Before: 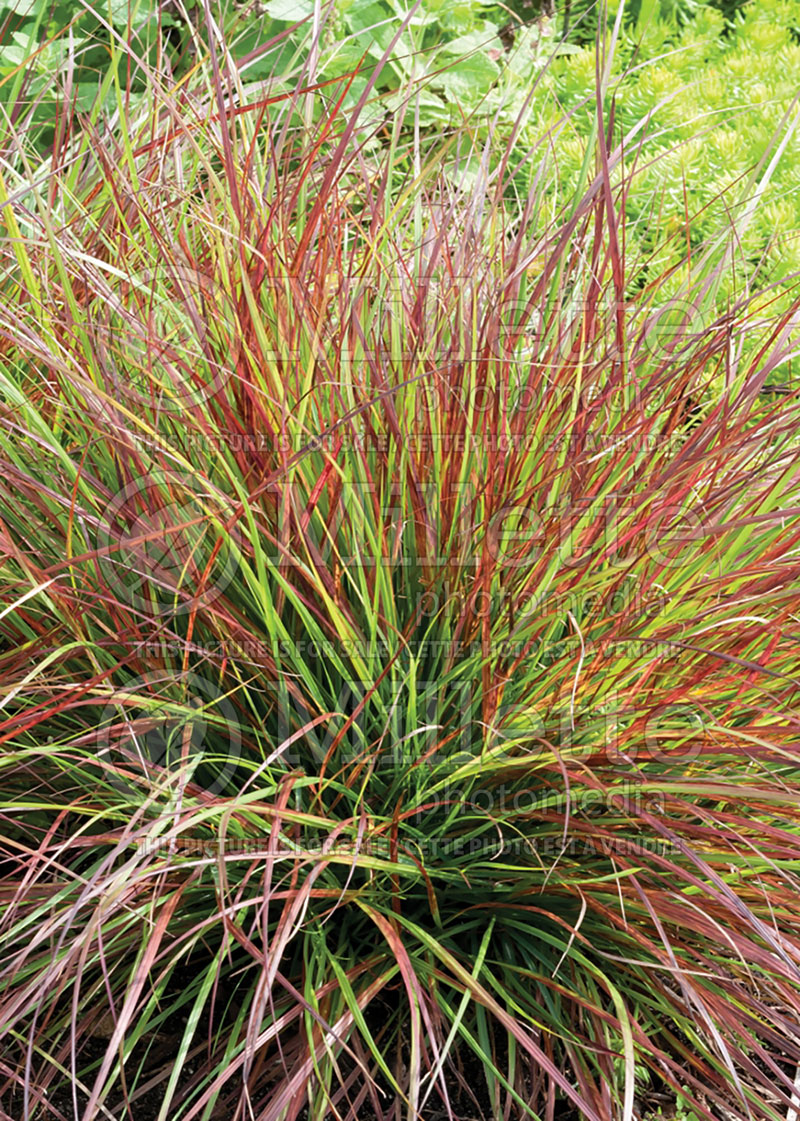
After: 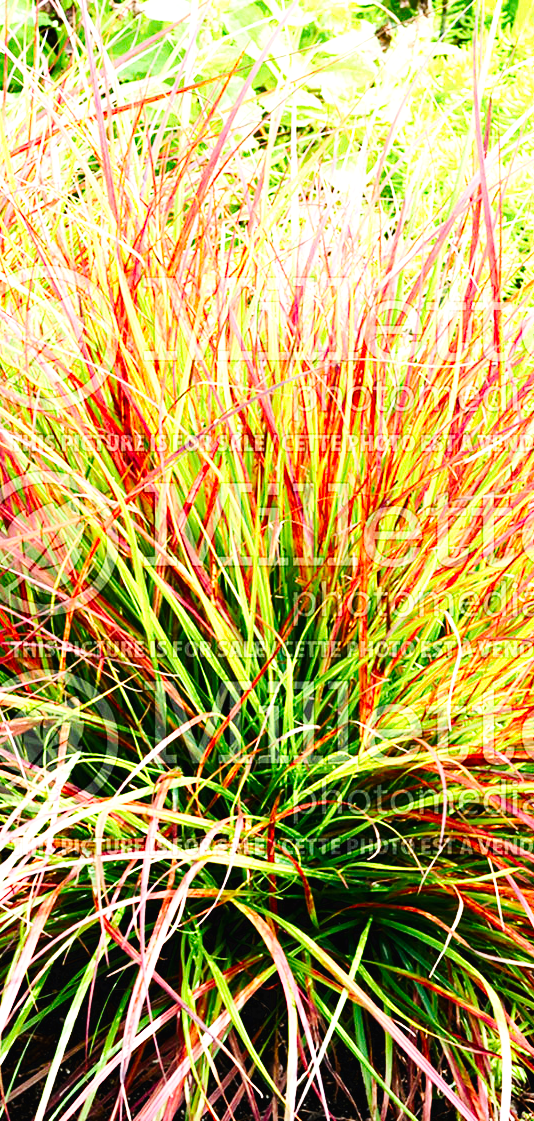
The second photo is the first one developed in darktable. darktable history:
crop: left 15.4%, right 17.775%
tone equalizer: -8 EV -0.757 EV, -7 EV -0.707 EV, -6 EV -0.631 EV, -5 EV -0.389 EV, -3 EV 0.4 EV, -2 EV 0.6 EV, -1 EV 0.678 EV, +0 EV 0.776 EV, smoothing diameter 2.18%, edges refinement/feathering 16.78, mask exposure compensation -1.57 EV, filter diffusion 5
contrast brightness saturation: saturation 0.52
exposure: compensate highlight preservation false
base curve: curves: ch0 [(0, 0.003) (0.001, 0.002) (0.006, 0.004) (0.02, 0.022) (0.048, 0.086) (0.094, 0.234) (0.162, 0.431) (0.258, 0.629) (0.385, 0.8) (0.548, 0.918) (0.751, 0.988) (1, 1)], preserve colors none
